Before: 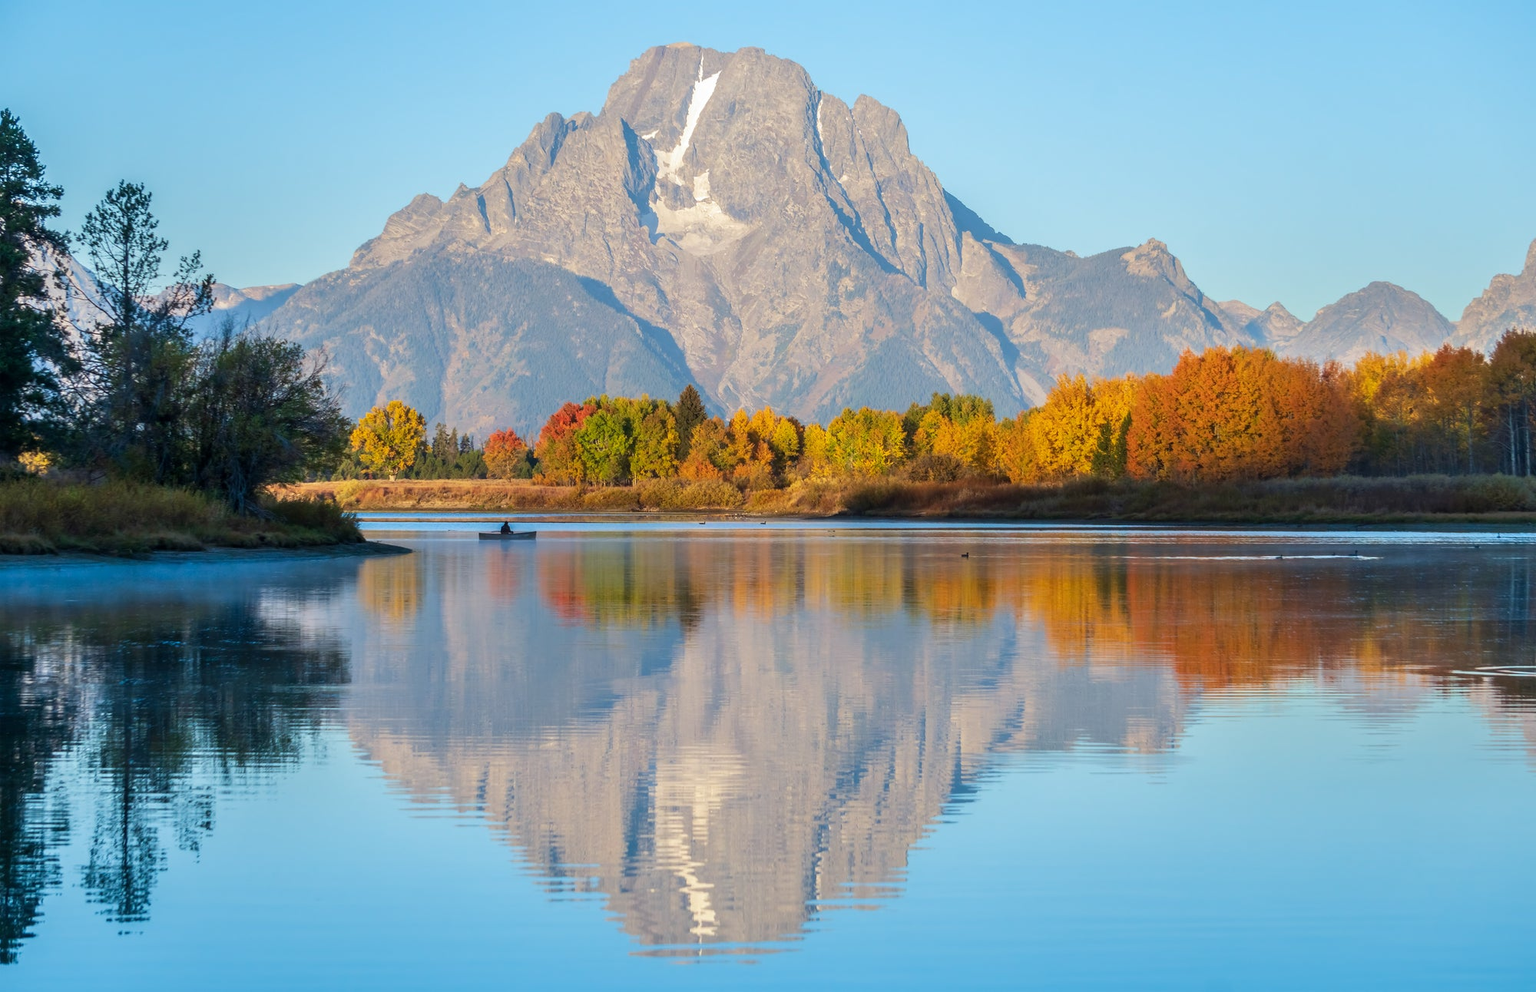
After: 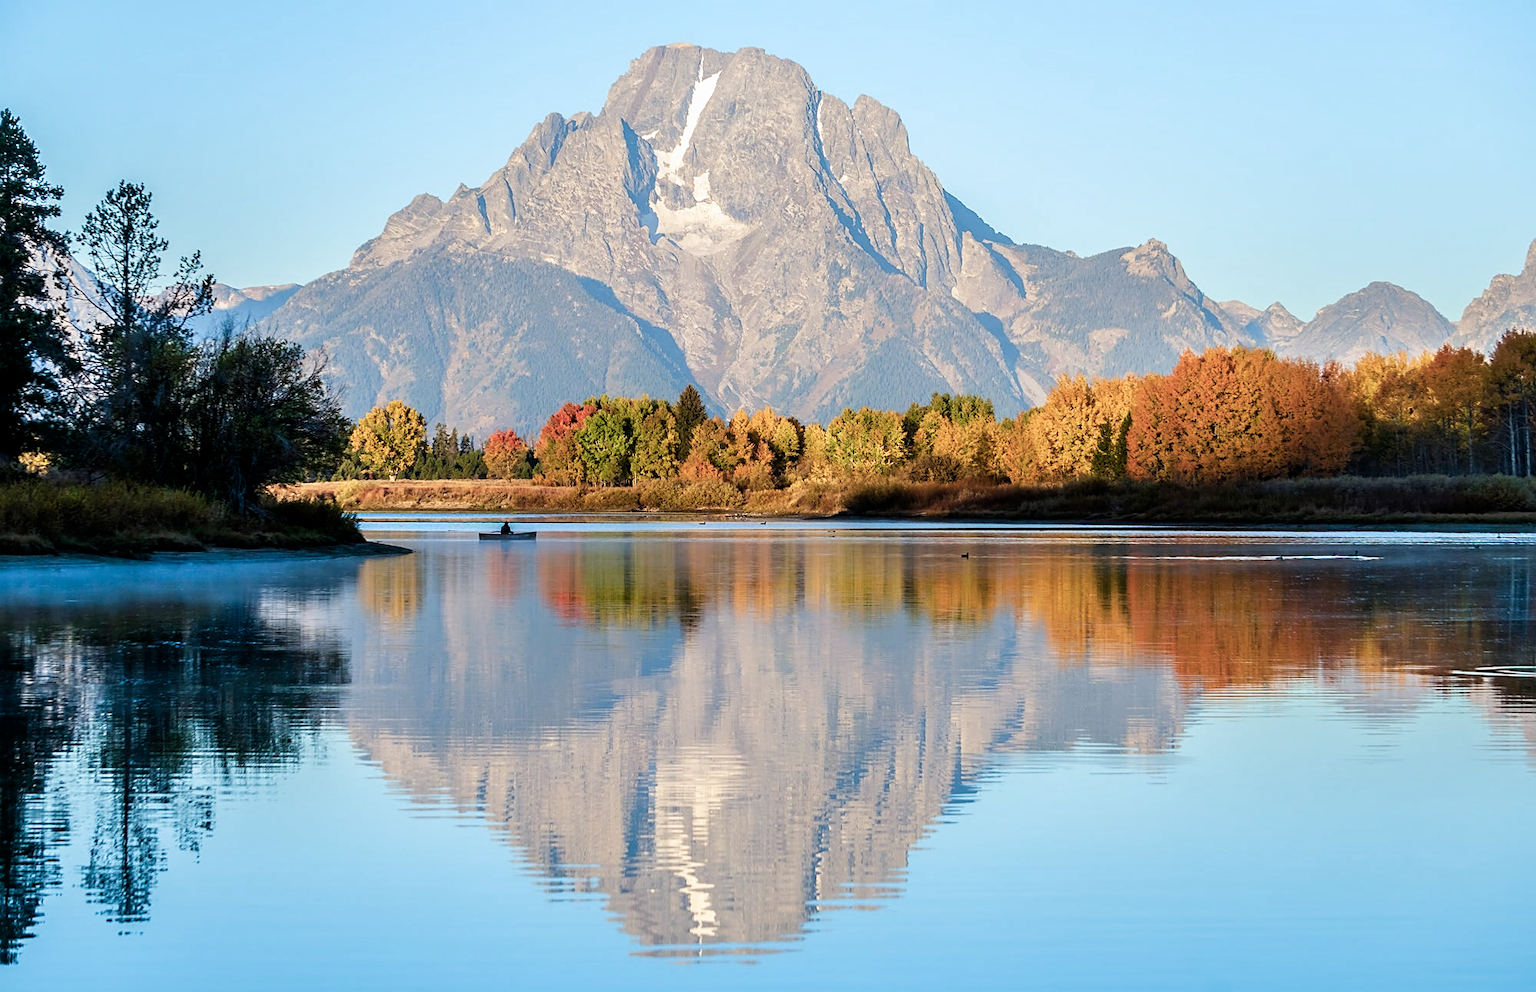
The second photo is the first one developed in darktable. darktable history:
filmic rgb: black relative exposure -8.72 EV, white relative exposure 2.7 EV, target black luminance 0%, target white luminance 99.918%, hardness 6.26, latitude 75.34%, contrast 1.316, highlights saturation mix -6.28%, color science v4 (2020)
sharpen: on, module defaults
color balance rgb: perceptual saturation grading › global saturation 14.246%, perceptual saturation grading › highlights -30.785%, perceptual saturation grading › shadows 51.28%, global vibrance 9.324%
